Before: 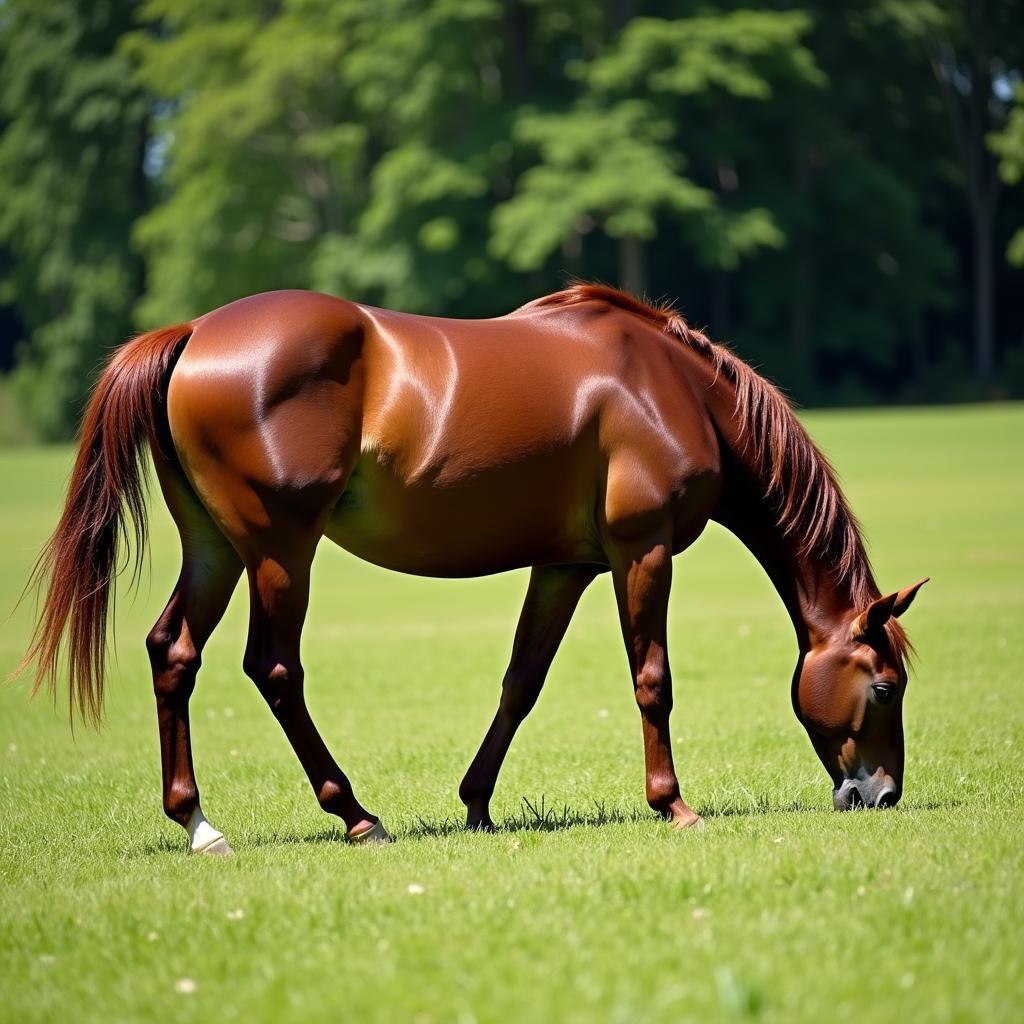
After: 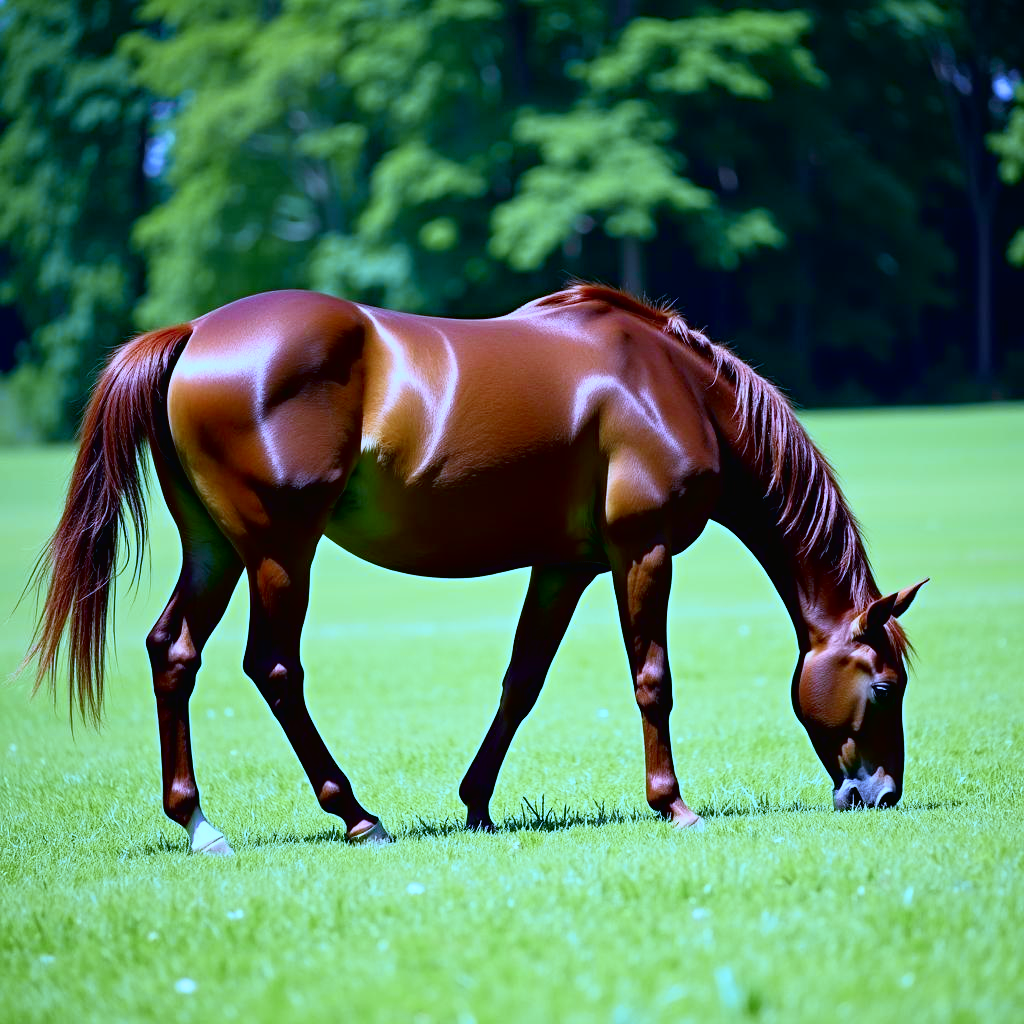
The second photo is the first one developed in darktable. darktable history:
tone curve: curves: ch0 [(0, 0.013) (0.054, 0.018) (0.205, 0.191) (0.289, 0.292) (0.39, 0.424) (0.493, 0.551) (0.647, 0.752) (0.796, 0.887) (1, 0.998)]; ch1 [(0, 0) (0.371, 0.339) (0.477, 0.452) (0.494, 0.495) (0.501, 0.501) (0.51, 0.516) (0.54, 0.557) (0.572, 0.605) (0.625, 0.687) (0.774, 0.841) (1, 1)]; ch2 [(0, 0) (0.32, 0.281) (0.403, 0.399) (0.441, 0.428) (0.47, 0.469) (0.498, 0.496) (0.524, 0.543) (0.551, 0.579) (0.633, 0.665) (0.7, 0.711) (1, 1)], color space Lab, independent channels, preserve colors none
white balance: red 0.766, blue 1.537
